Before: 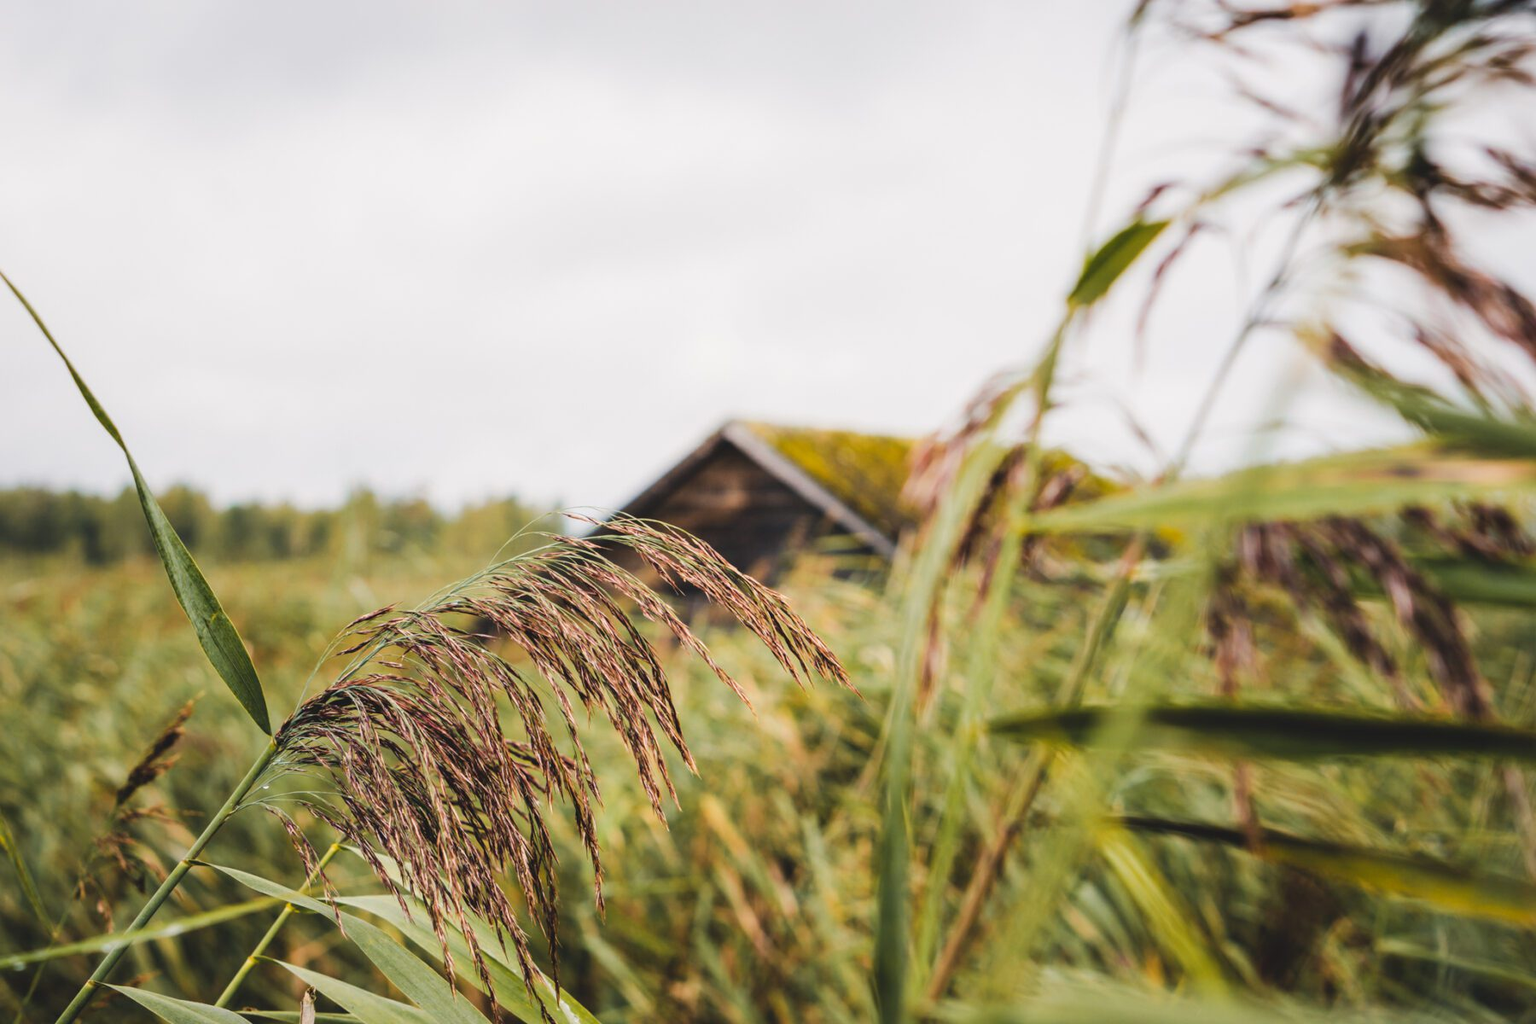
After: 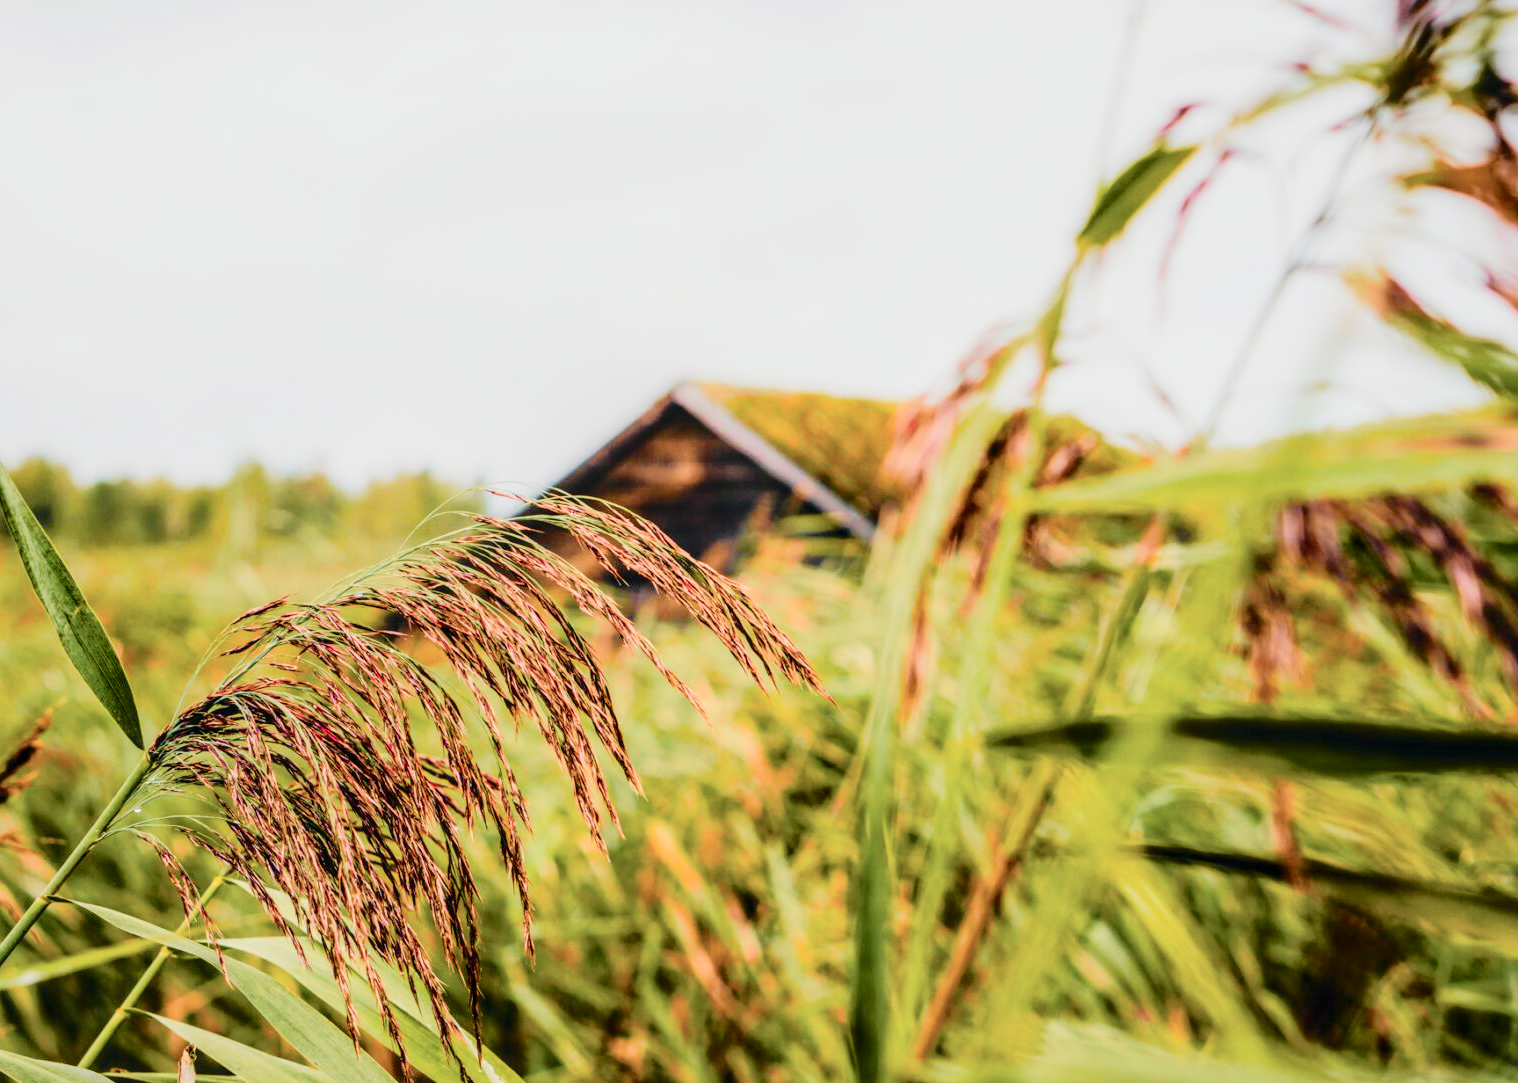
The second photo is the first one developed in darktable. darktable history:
crop and rotate: left 9.698%, top 9.366%, right 5.958%, bottom 0.351%
color balance rgb: highlights gain › chroma 1.084%, highlights gain › hue 60.04°, linear chroma grading › global chroma 9.81%, perceptual saturation grading › global saturation 20%, perceptual saturation grading › highlights -13.882%, perceptual saturation grading › shadows 49.52%, perceptual brilliance grading › global brilliance 24.349%
tone curve: curves: ch0 [(0, 0) (0.081, 0.044) (0.192, 0.125) (0.283, 0.238) (0.416, 0.449) (0.495, 0.524) (0.686, 0.743) (0.826, 0.865) (0.978, 0.988)]; ch1 [(0, 0) (0.161, 0.092) (0.35, 0.33) (0.392, 0.392) (0.427, 0.426) (0.479, 0.472) (0.505, 0.497) (0.521, 0.514) (0.547, 0.568) (0.579, 0.597) (0.625, 0.627) (0.678, 0.733) (1, 1)]; ch2 [(0, 0) (0.346, 0.362) (0.404, 0.427) (0.502, 0.495) (0.531, 0.523) (0.549, 0.554) (0.582, 0.596) (0.629, 0.642) (0.717, 0.678) (1, 1)], color space Lab, independent channels, preserve colors none
filmic rgb: black relative exposure -7.14 EV, white relative exposure 5.38 EV, threshold 5.96 EV, hardness 3.02, enable highlight reconstruction true
local contrast: on, module defaults
